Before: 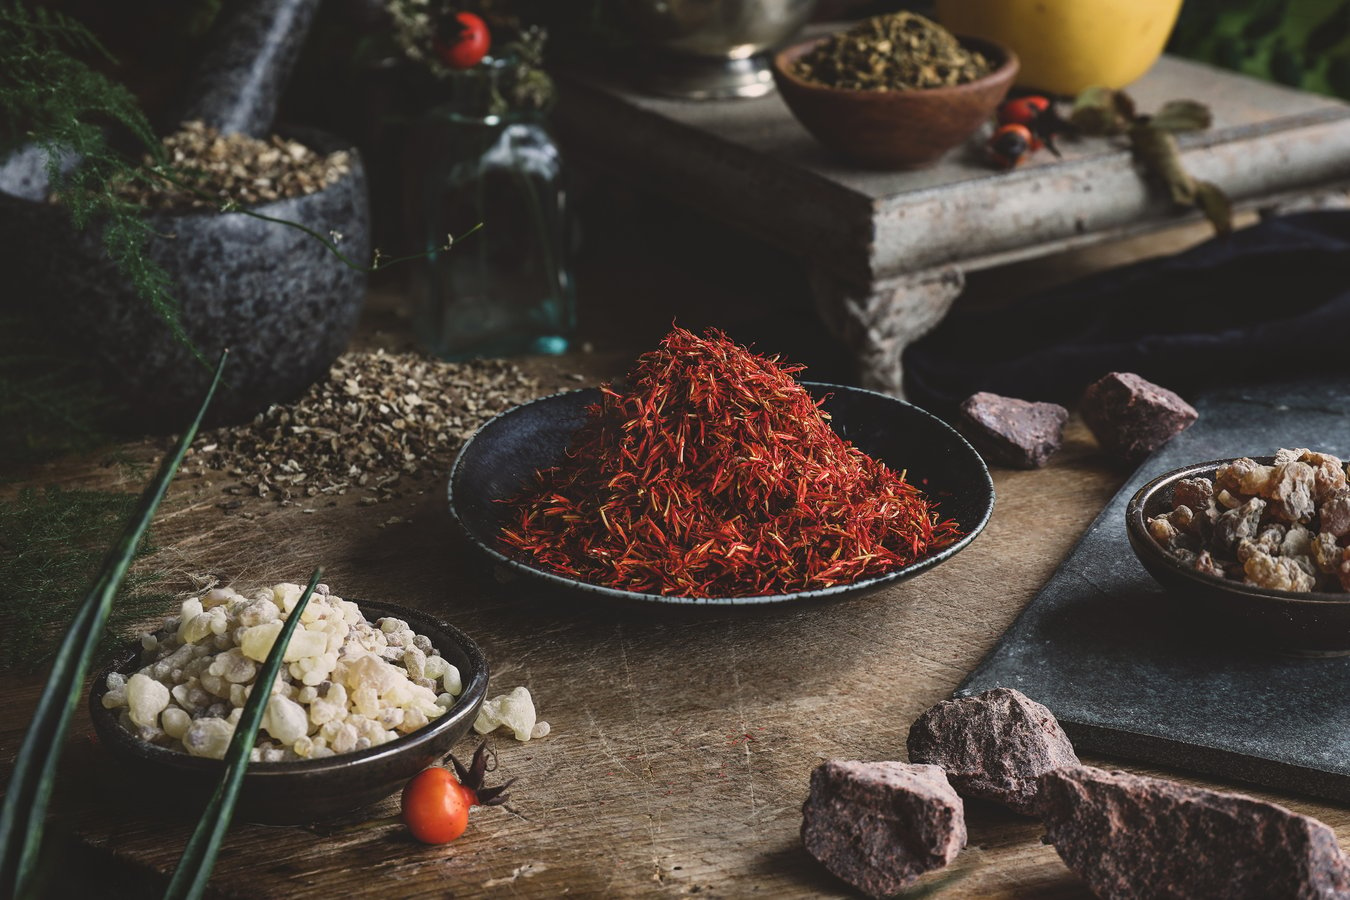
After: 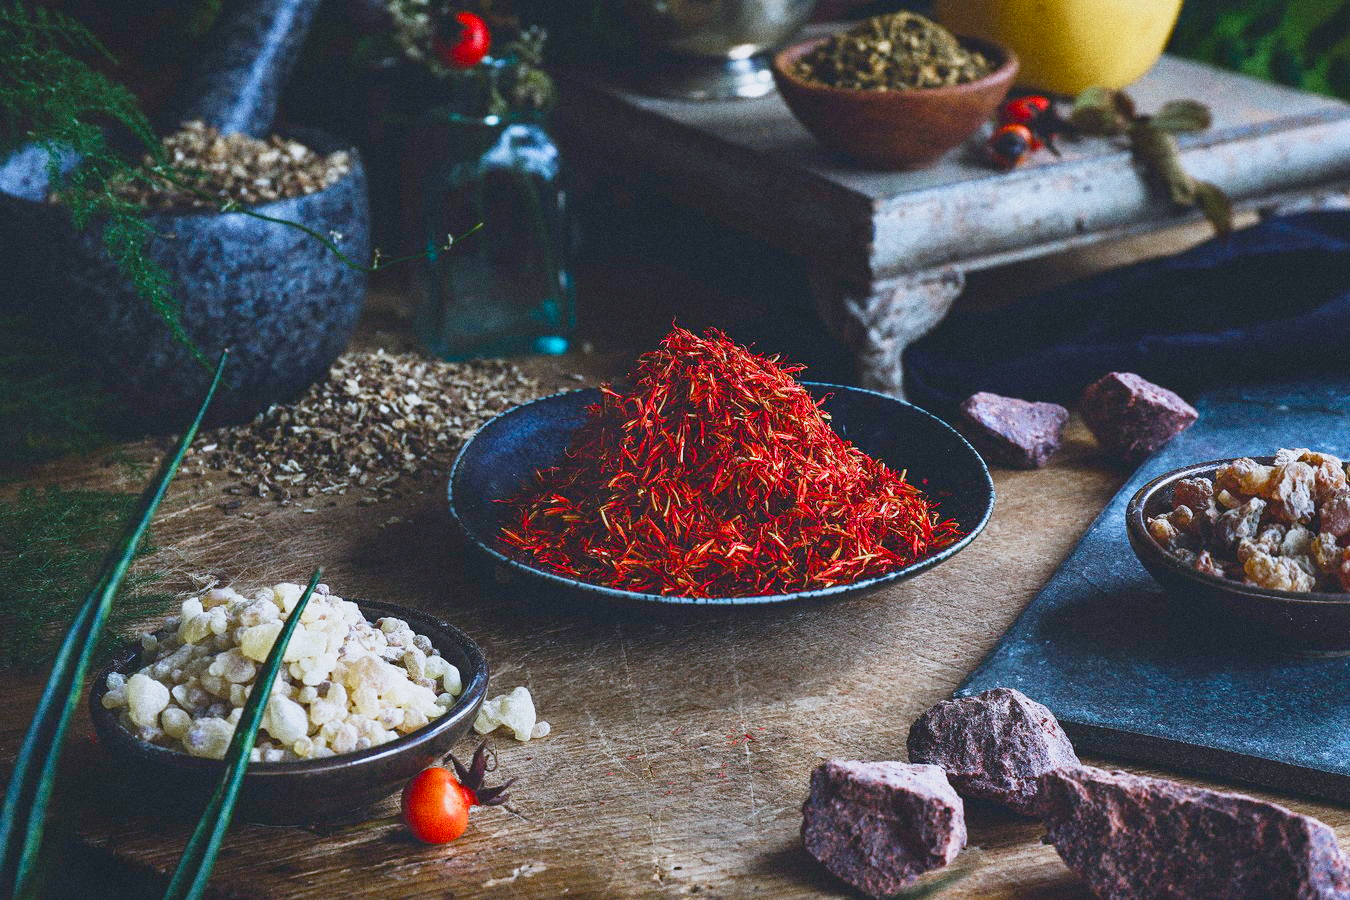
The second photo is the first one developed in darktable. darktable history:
color balance rgb: perceptual saturation grading › global saturation 20%, perceptual saturation grading › highlights -25%, perceptual saturation grading › shadows 50%
color calibration: x 0.38, y 0.391, temperature 4086.74 K
base curve: curves: ch0 [(0, 0) (0.088, 0.125) (0.176, 0.251) (0.354, 0.501) (0.613, 0.749) (1, 0.877)], preserve colors none
grain: coarseness 0.09 ISO, strength 40%
color zones: curves: ch1 [(0.25, 0.5) (0.747, 0.71)]
